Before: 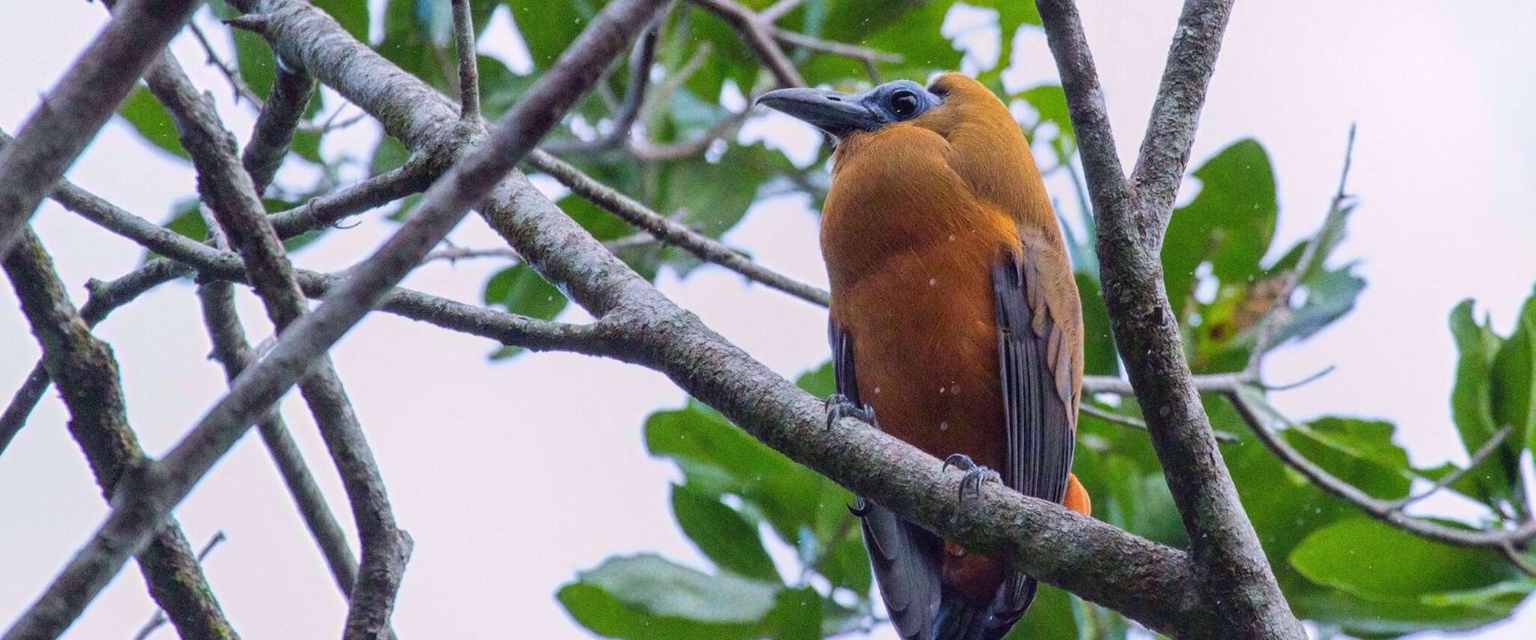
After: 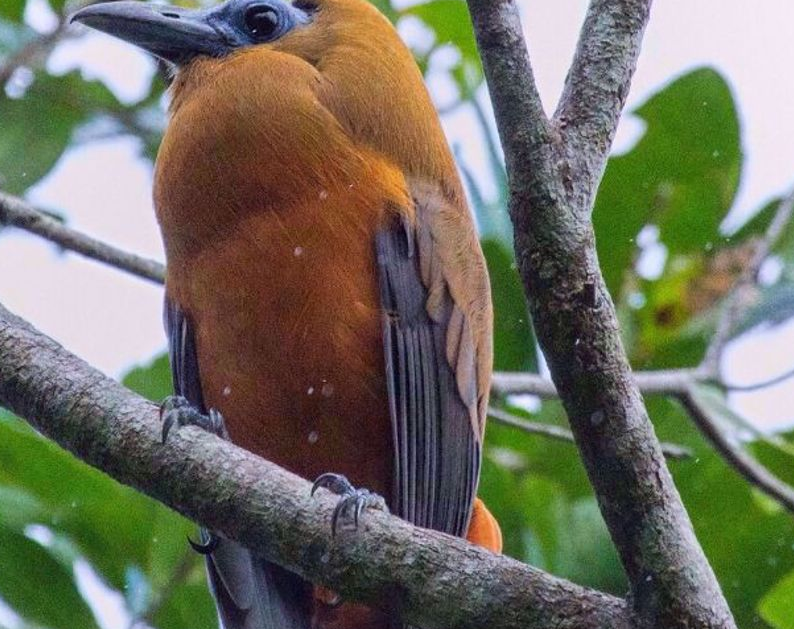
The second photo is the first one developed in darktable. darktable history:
crop: left 45.697%, top 13.587%, right 14.192%, bottom 10.138%
